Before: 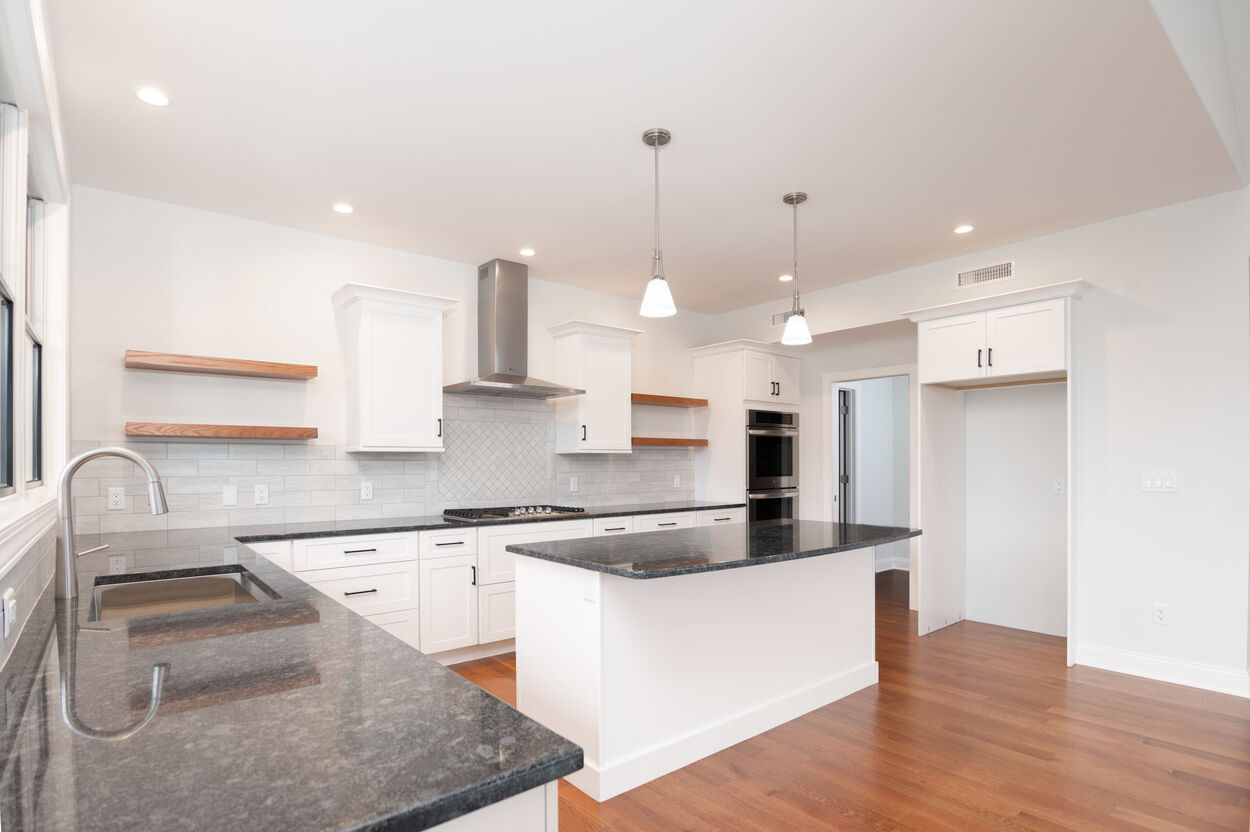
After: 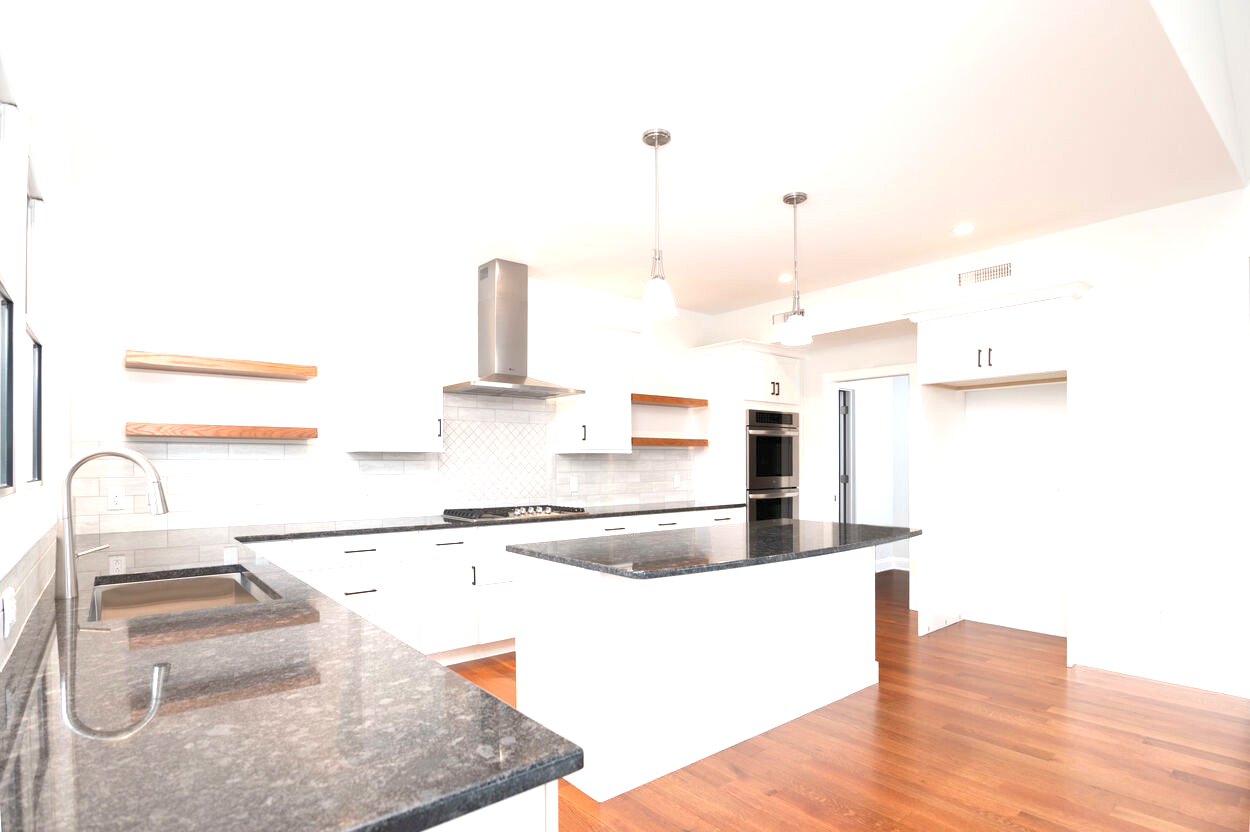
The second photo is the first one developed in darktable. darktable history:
levels: levels [0, 0.394, 0.787]
rgb curve: curves: ch0 [(0, 0) (0.093, 0.159) (0.241, 0.265) (0.414, 0.42) (1, 1)], compensate middle gray true, preserve colors basic power
